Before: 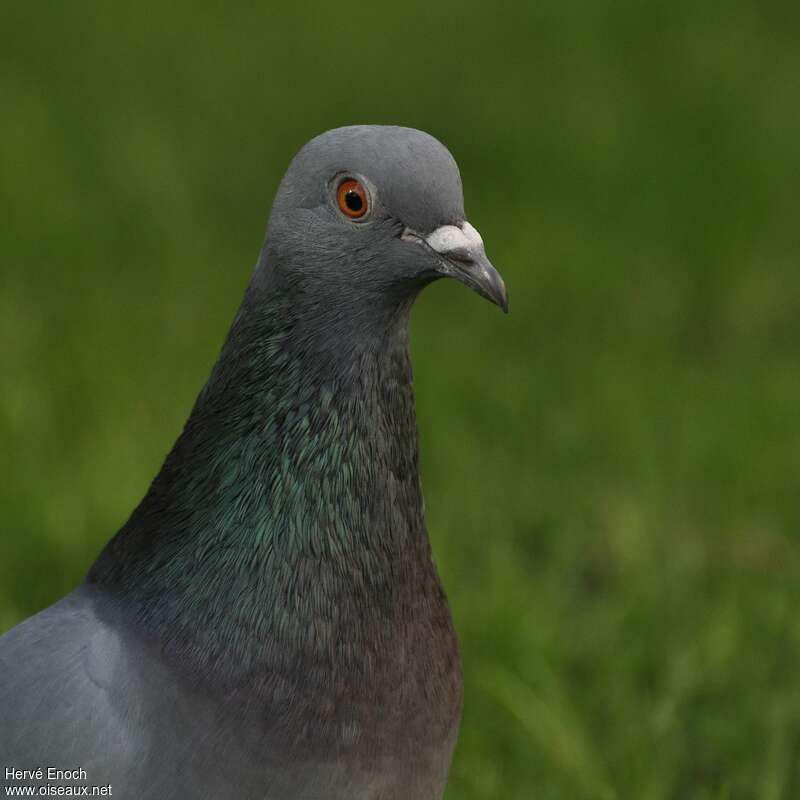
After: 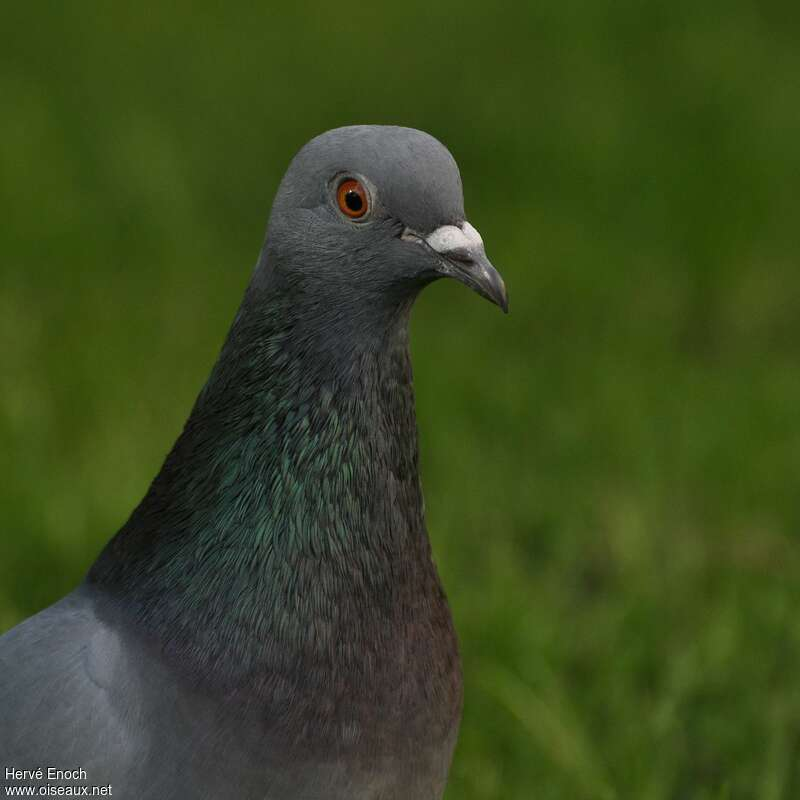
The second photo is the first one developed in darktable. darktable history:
contrast brightness saturation: contrast 0.028, brightness -0.035
